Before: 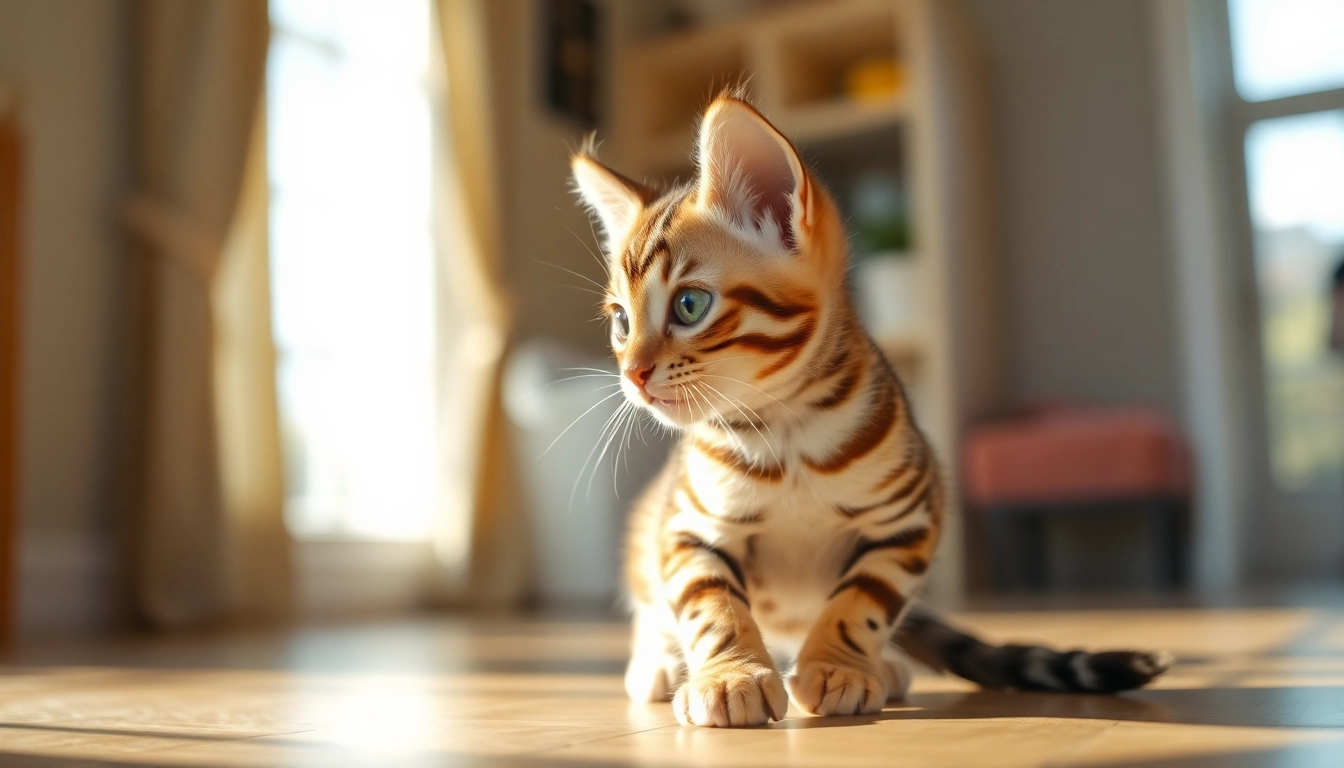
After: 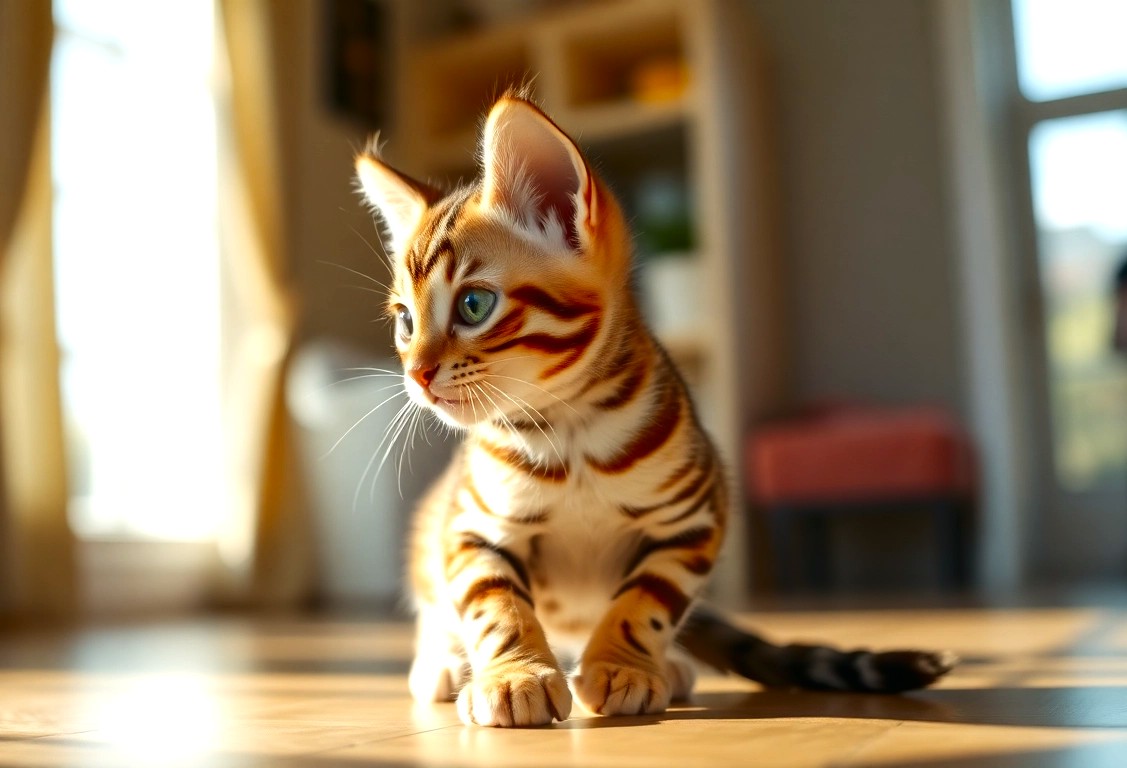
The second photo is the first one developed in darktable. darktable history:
exposure: exposure 0.207 EV, compensate highlight preservation false
contrast brightness saturation: contrast 0.12, brightness -0.12, saturation 0.2
crop: left 16.145%
